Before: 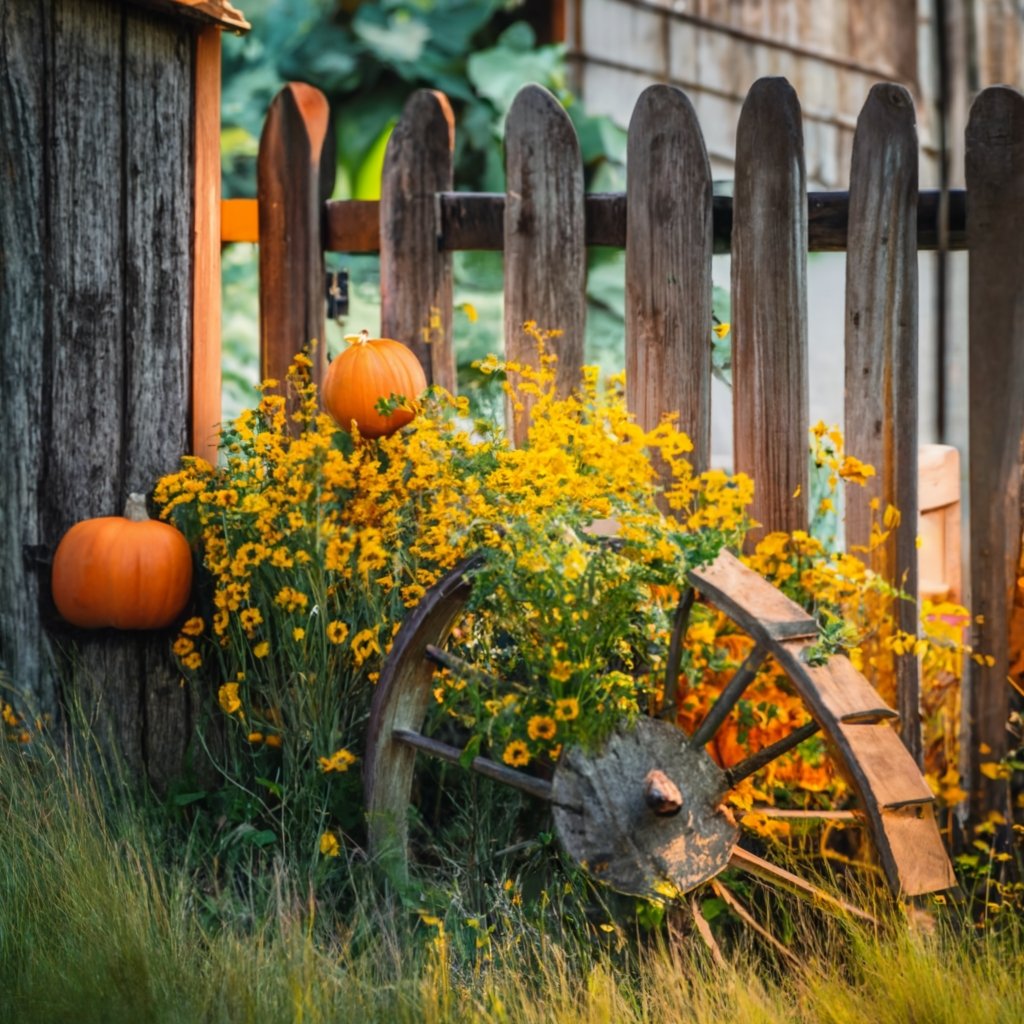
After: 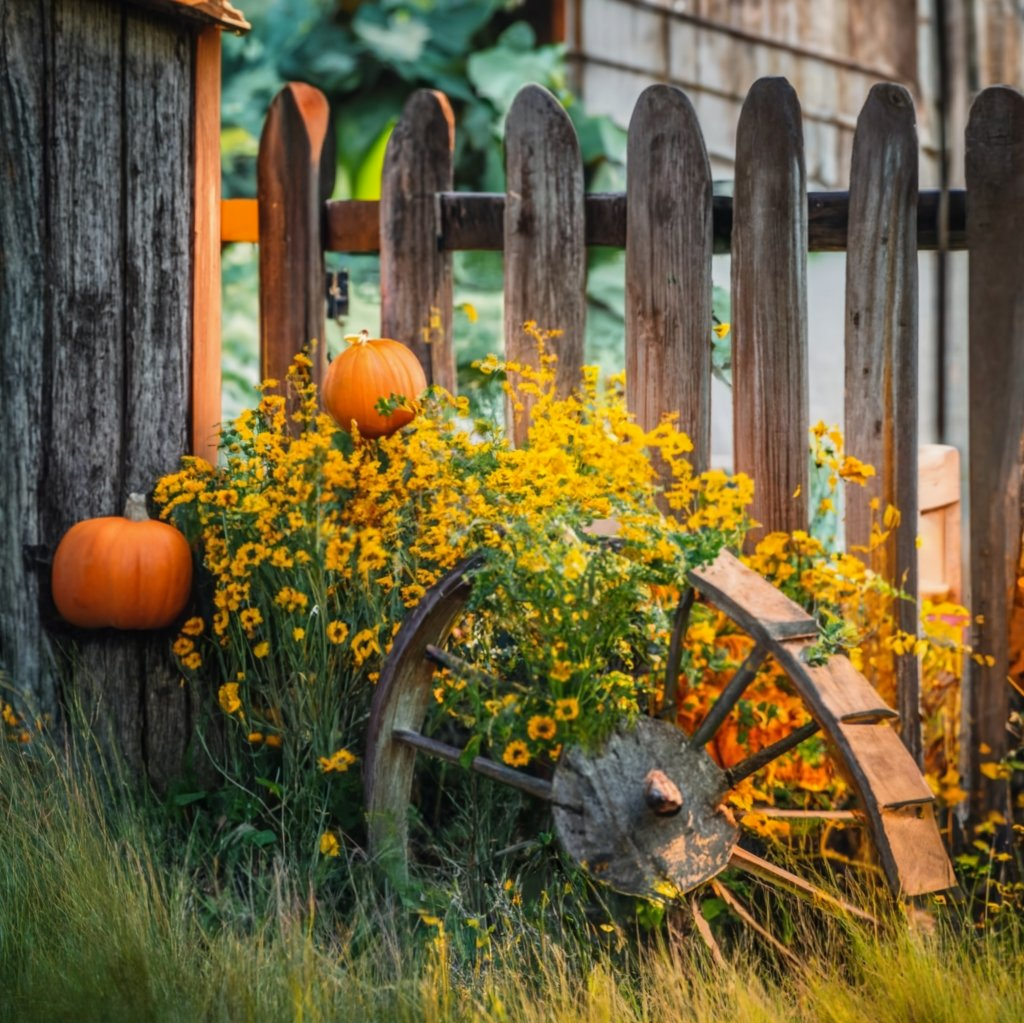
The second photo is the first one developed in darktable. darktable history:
crop: bottom 0.071%
local contrast: detail 110%
